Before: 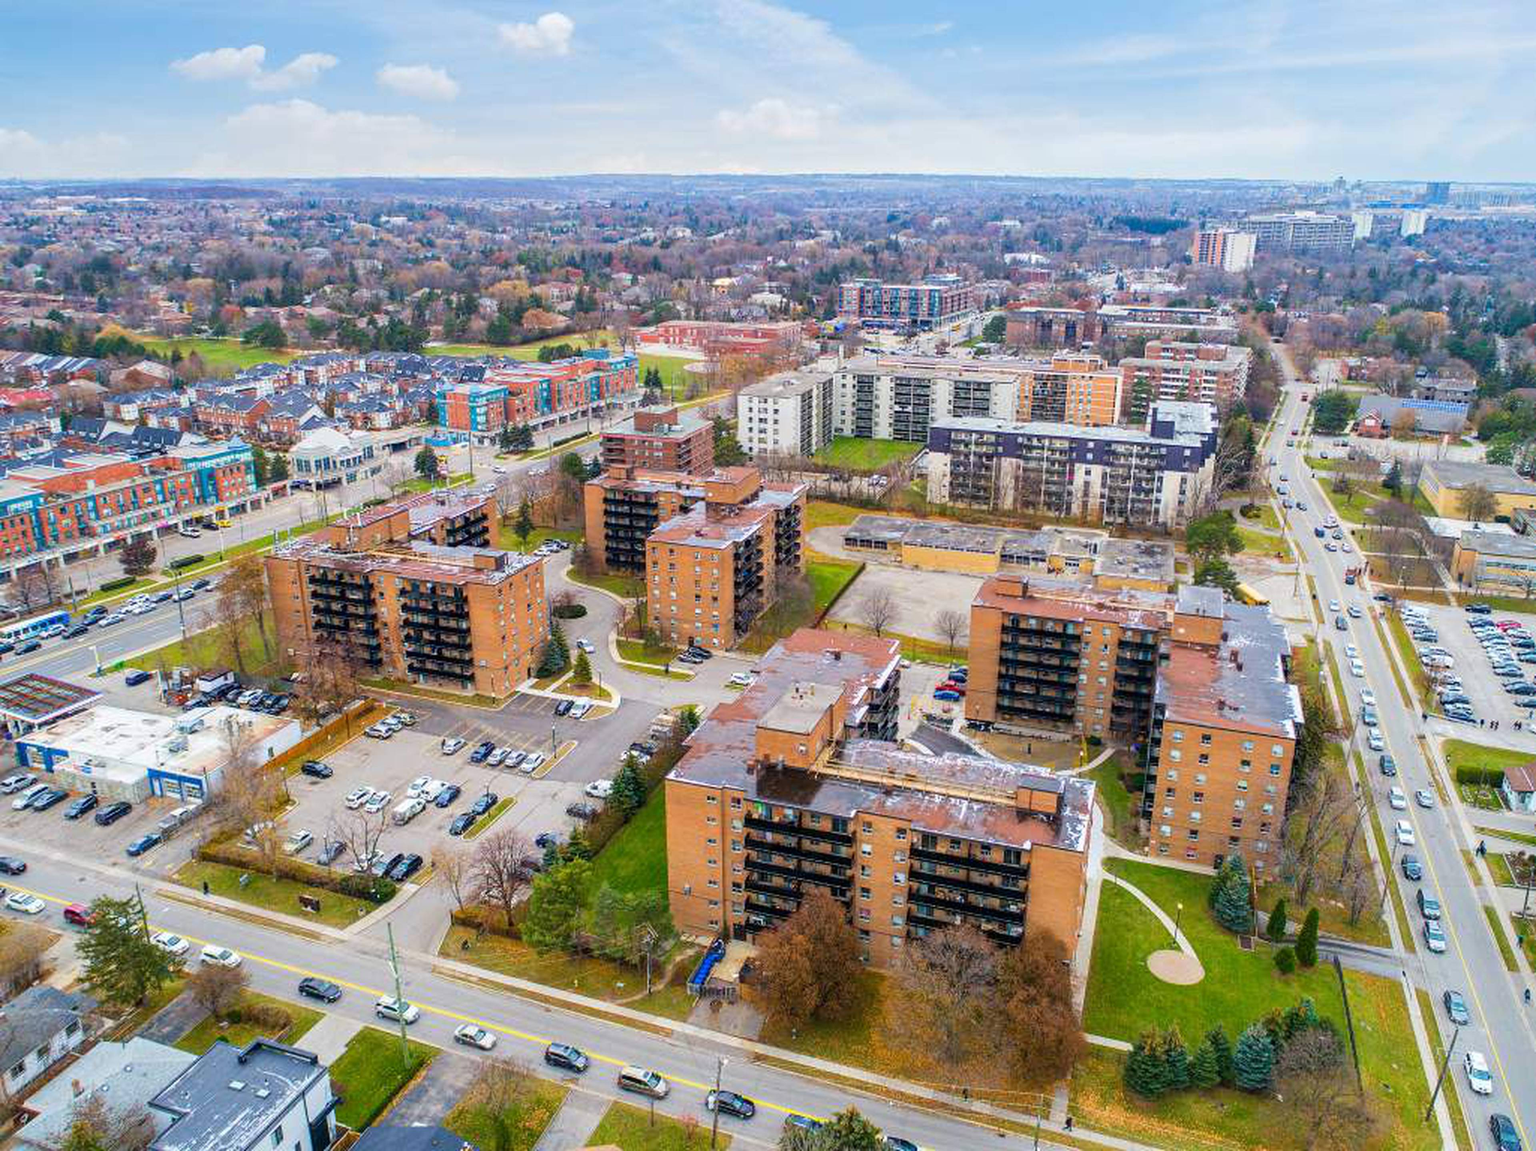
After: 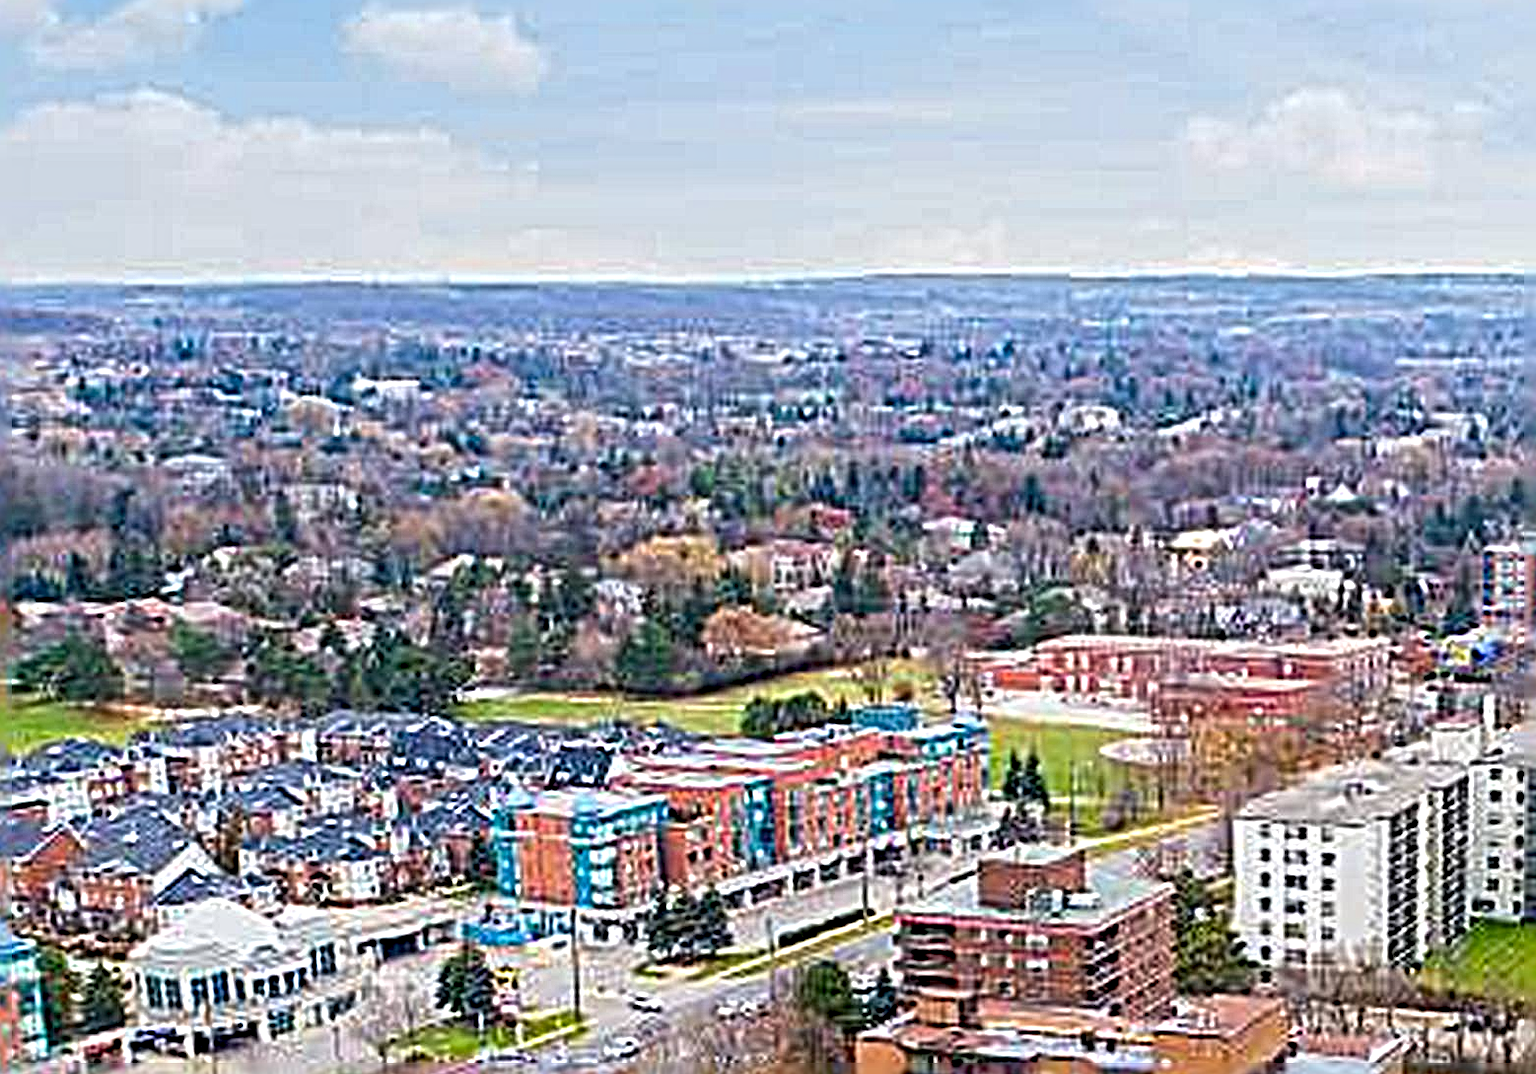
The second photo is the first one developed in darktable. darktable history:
crop: left 15.452%, top 5.459%, right 43.956%, bottom 56.62%
sharpen: radius 6.3, amount 1.8, threshold 0
exposure: black level correction 0.007, compensate highlight preservation false
